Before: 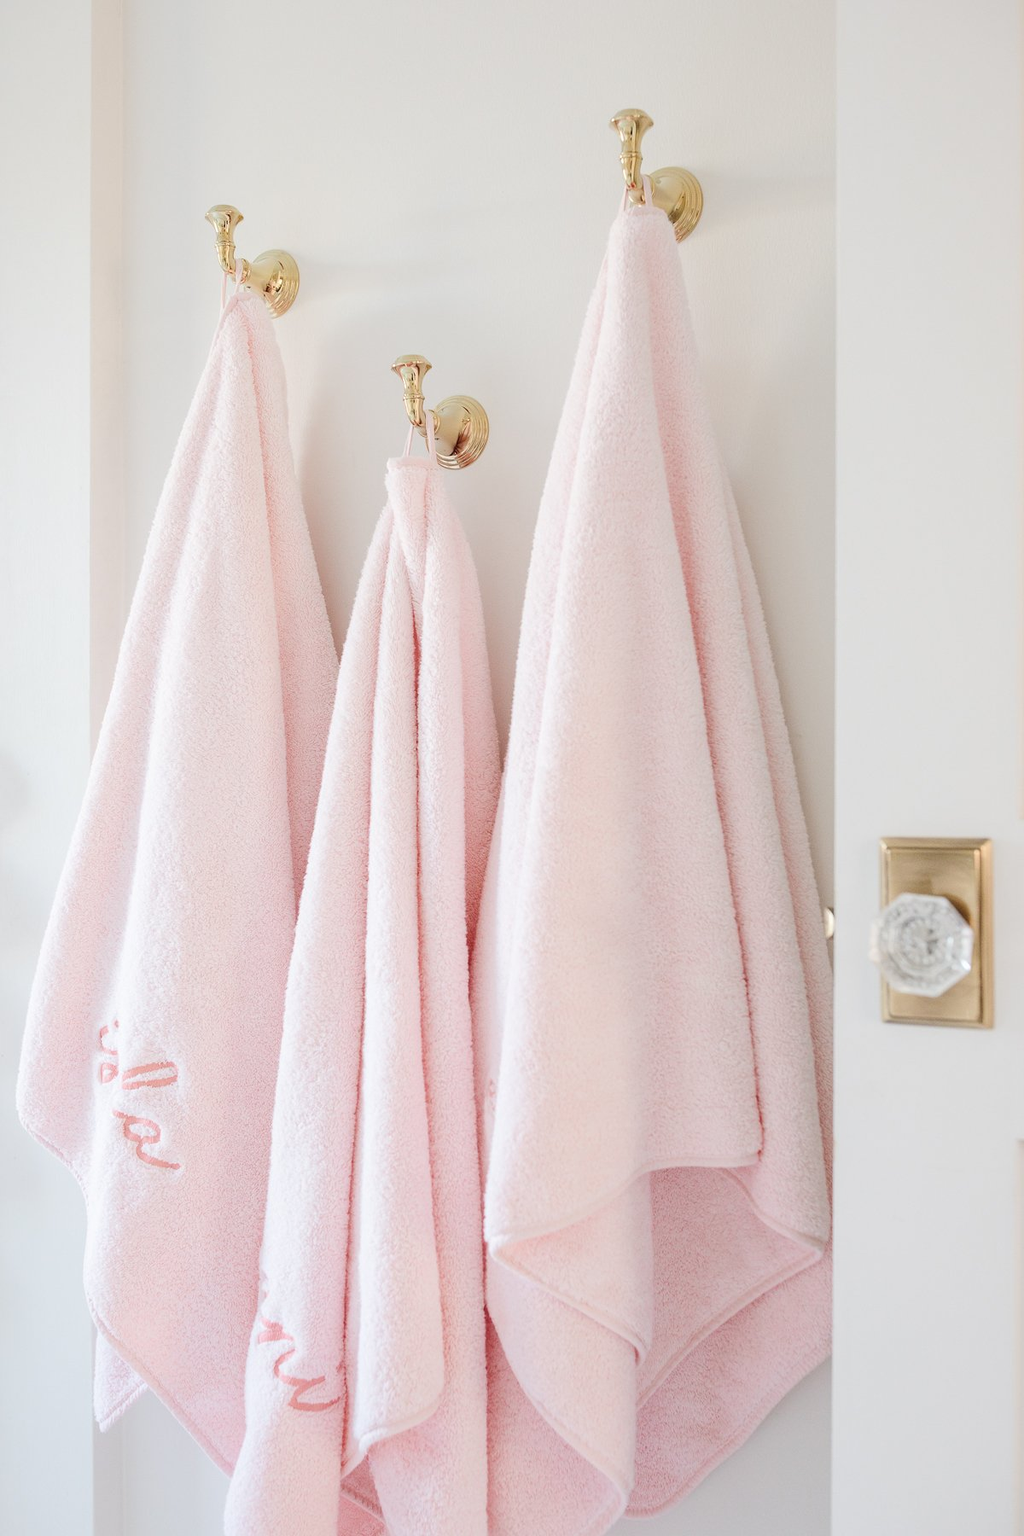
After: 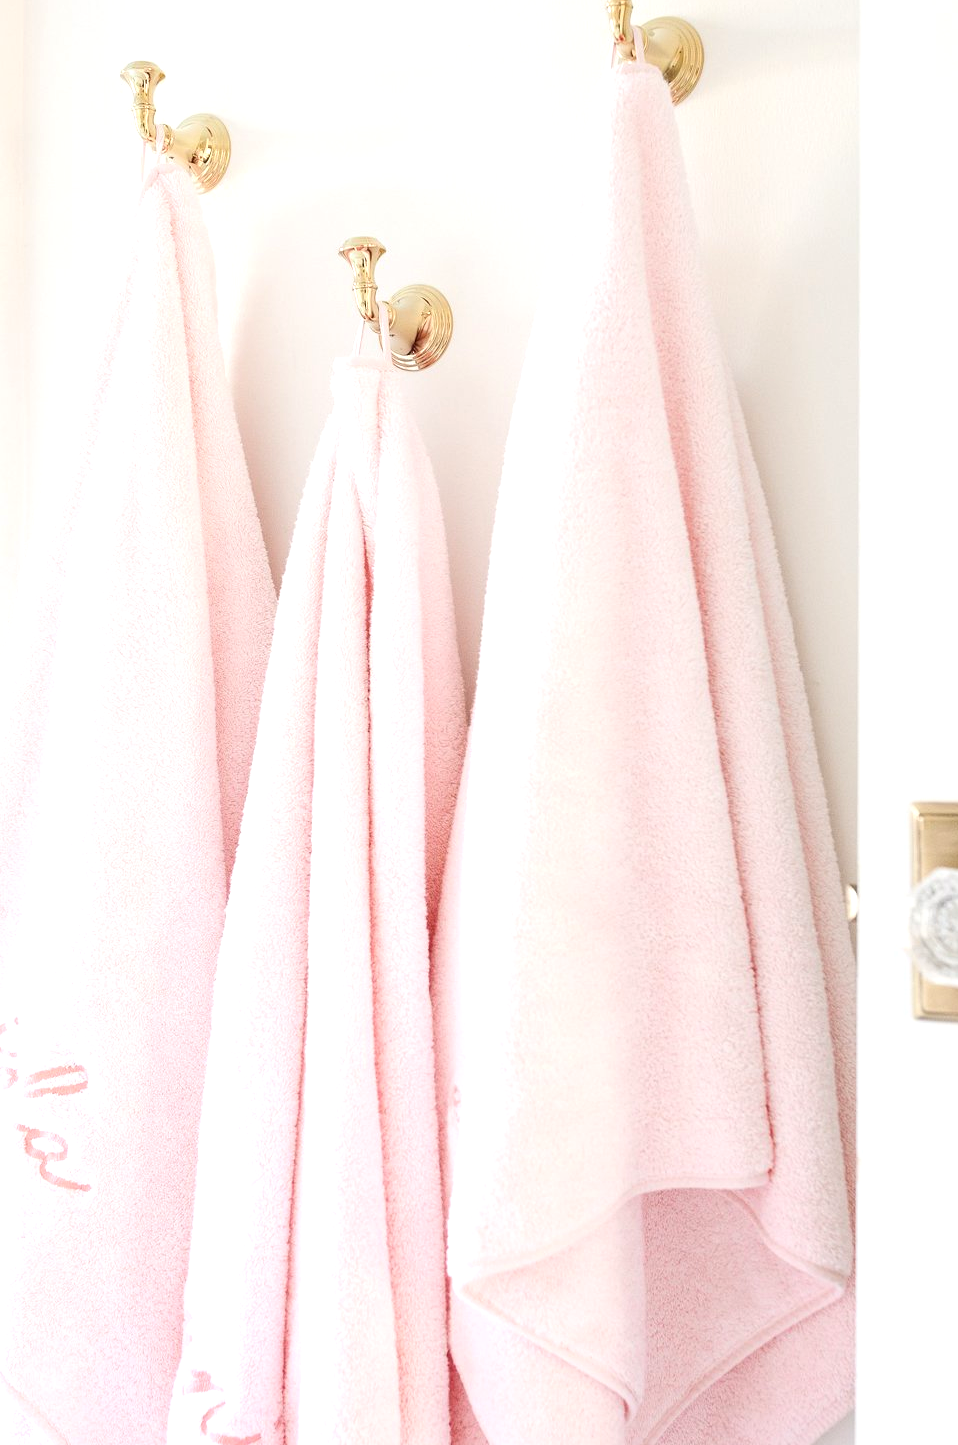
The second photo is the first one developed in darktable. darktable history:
crop and rotate: left 10.058%, top 9.996%, right 10.047%, bottom 9.704%
exposure: exposure -0.491 EV, compensate exposure bias true, compensate highlight preservation false
tone equalizer: -8 EV -1.07 EV, -7 EV -0.973 EV, -6 EV -0.834 EV, -5 EV -0.555 EV, -3 EV 0.567 EV, -2 EV 0.867 EV, -1 EV 1 EV, +0 EV 1.06 EV
